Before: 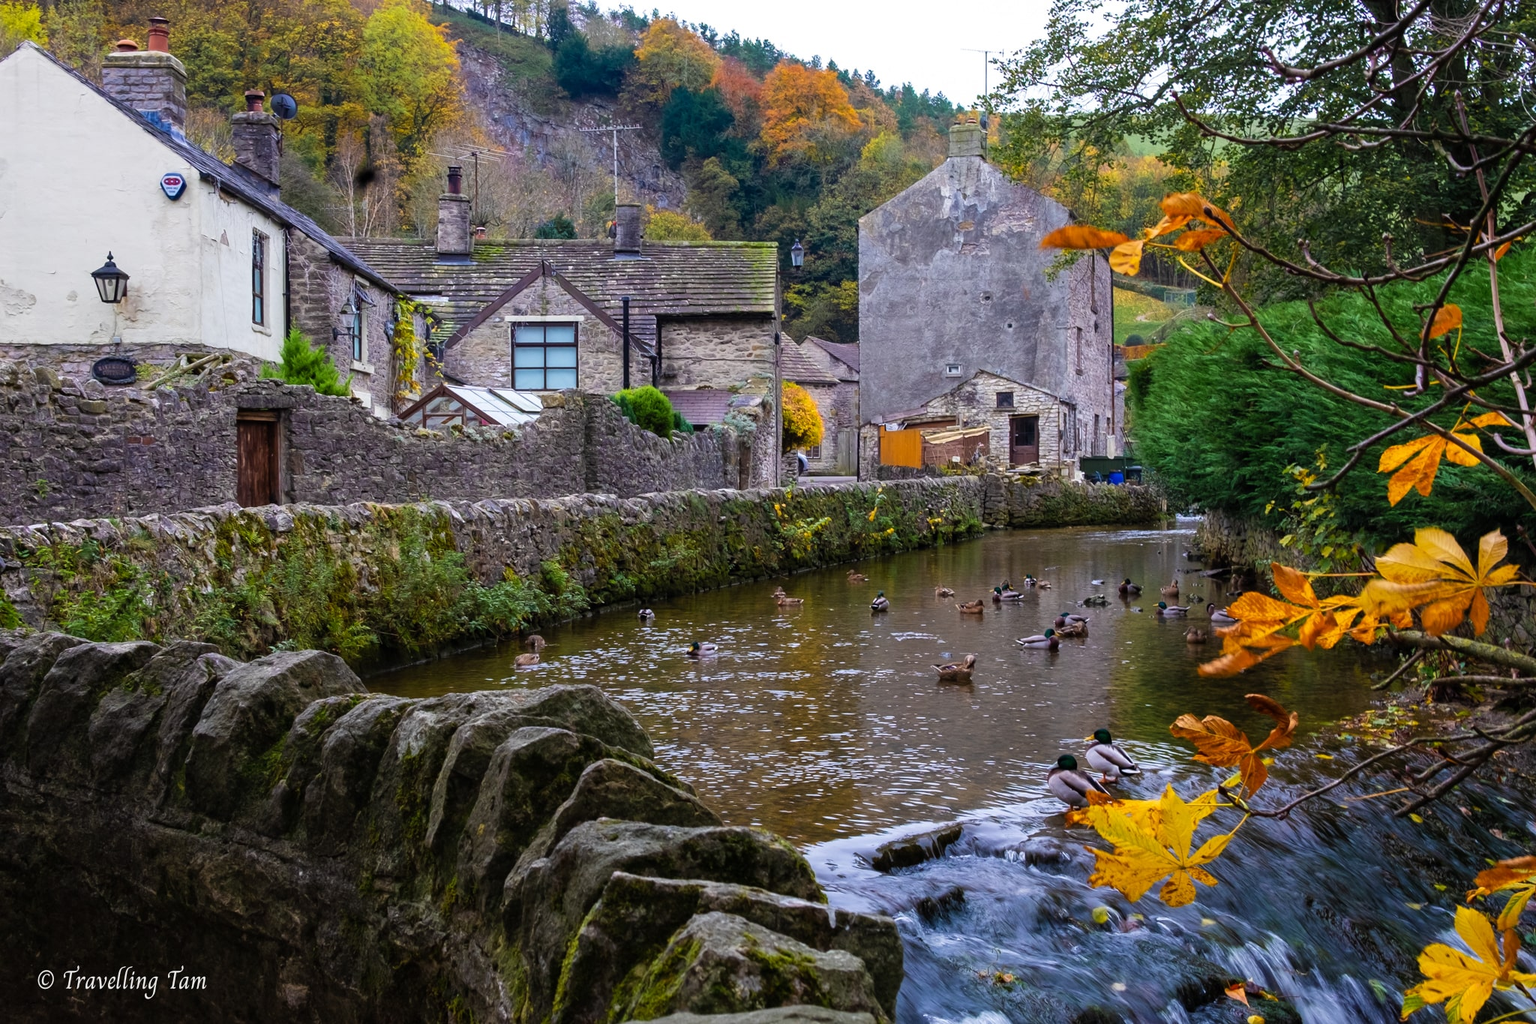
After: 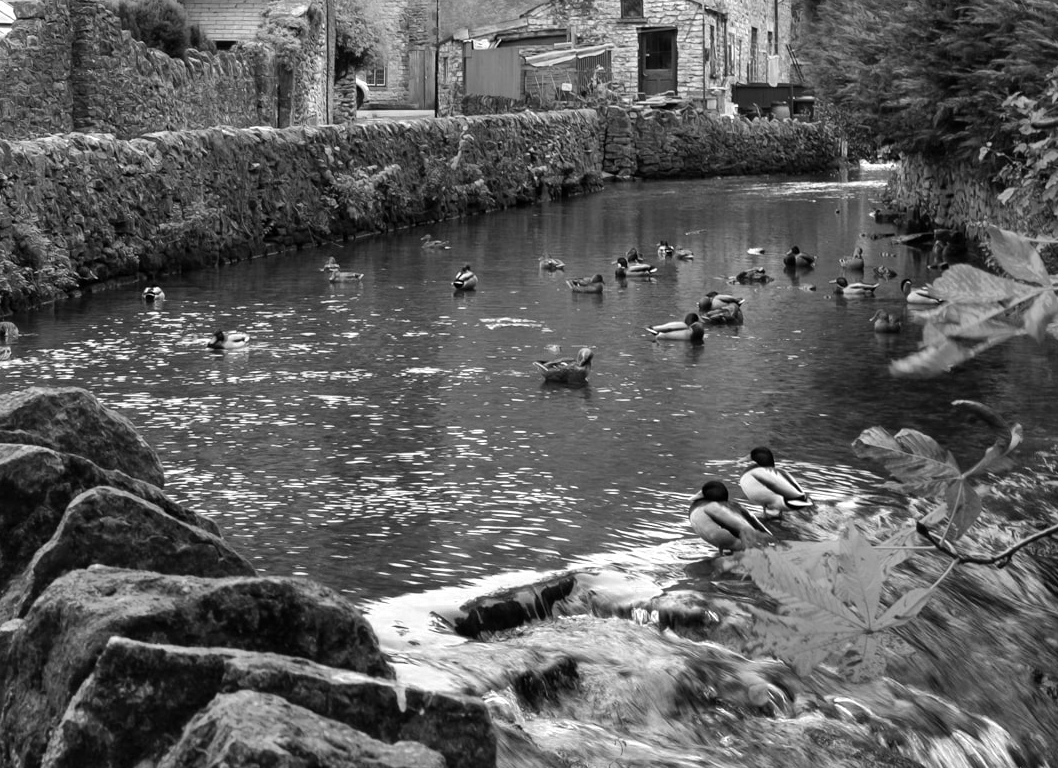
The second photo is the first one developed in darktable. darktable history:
crop: left 34.599%, top 38.513%, right 13.713%, bottom 5.201%
color zones: curves: ch0 [(0, 0.613) (0.01, 0.613) (0.245, 0.448) (0.498, 0.529) (0.642, 0.665) (0.879, 0.777) (0.99, 0.613)]; ch1 [(0, 0) (0.143, 0) (0.286, 0) (0.429, 0) (0.571, 0) (0.714, 0) (0.857, 0)]
shadows and highlights: low approximation 0.01, soften with gaussian
